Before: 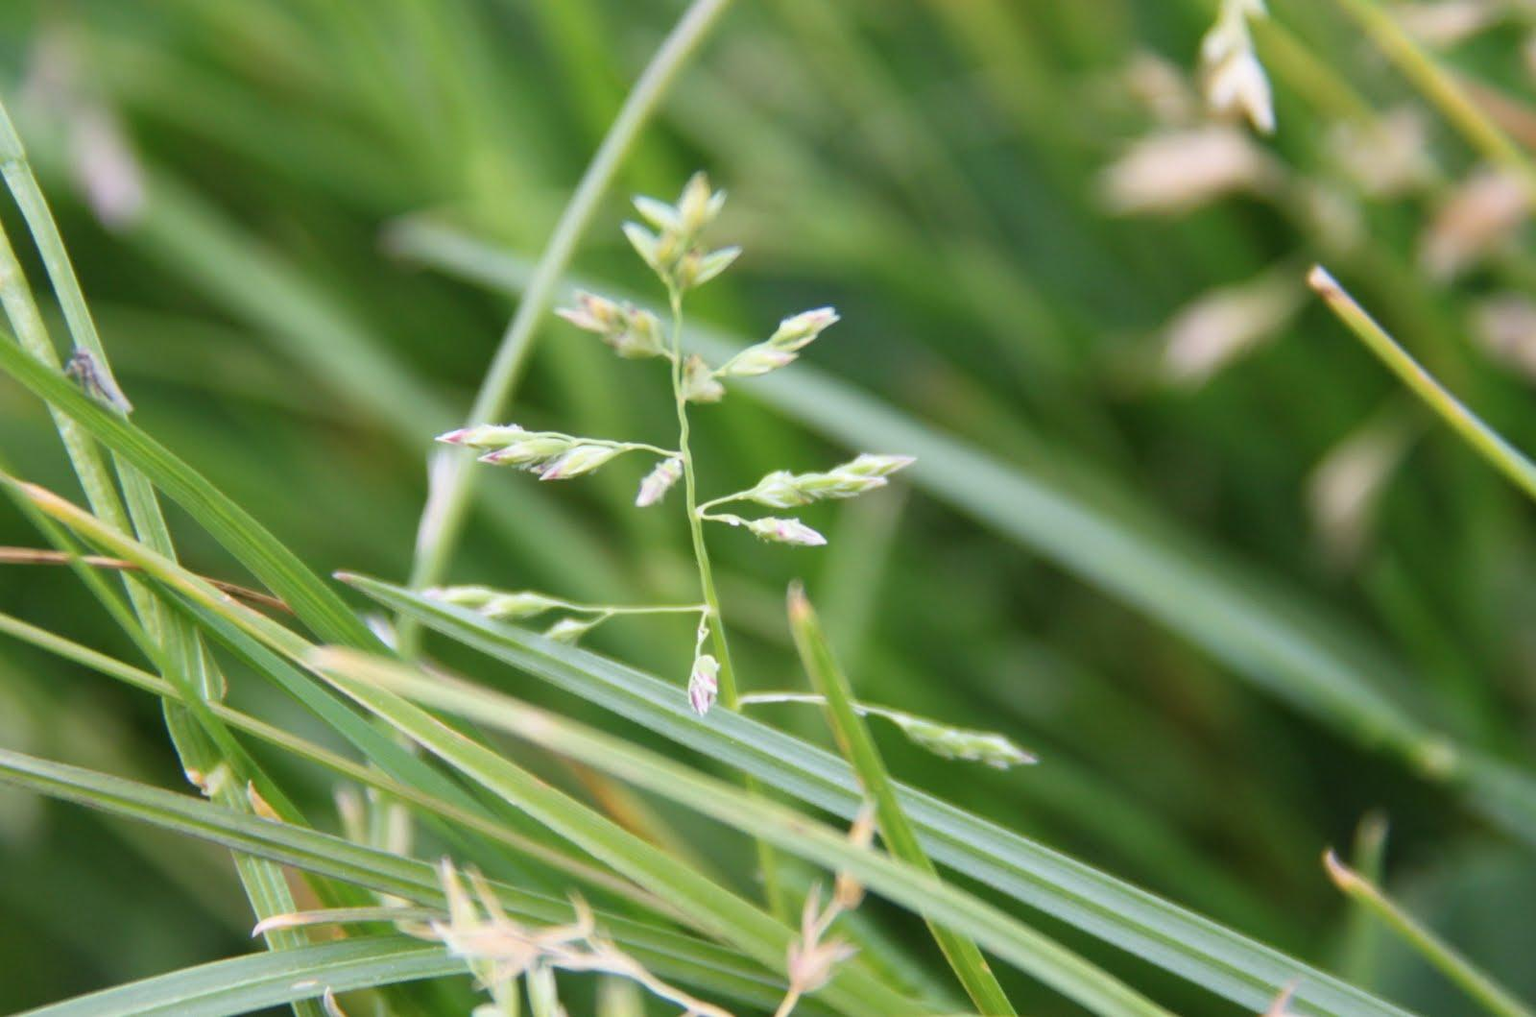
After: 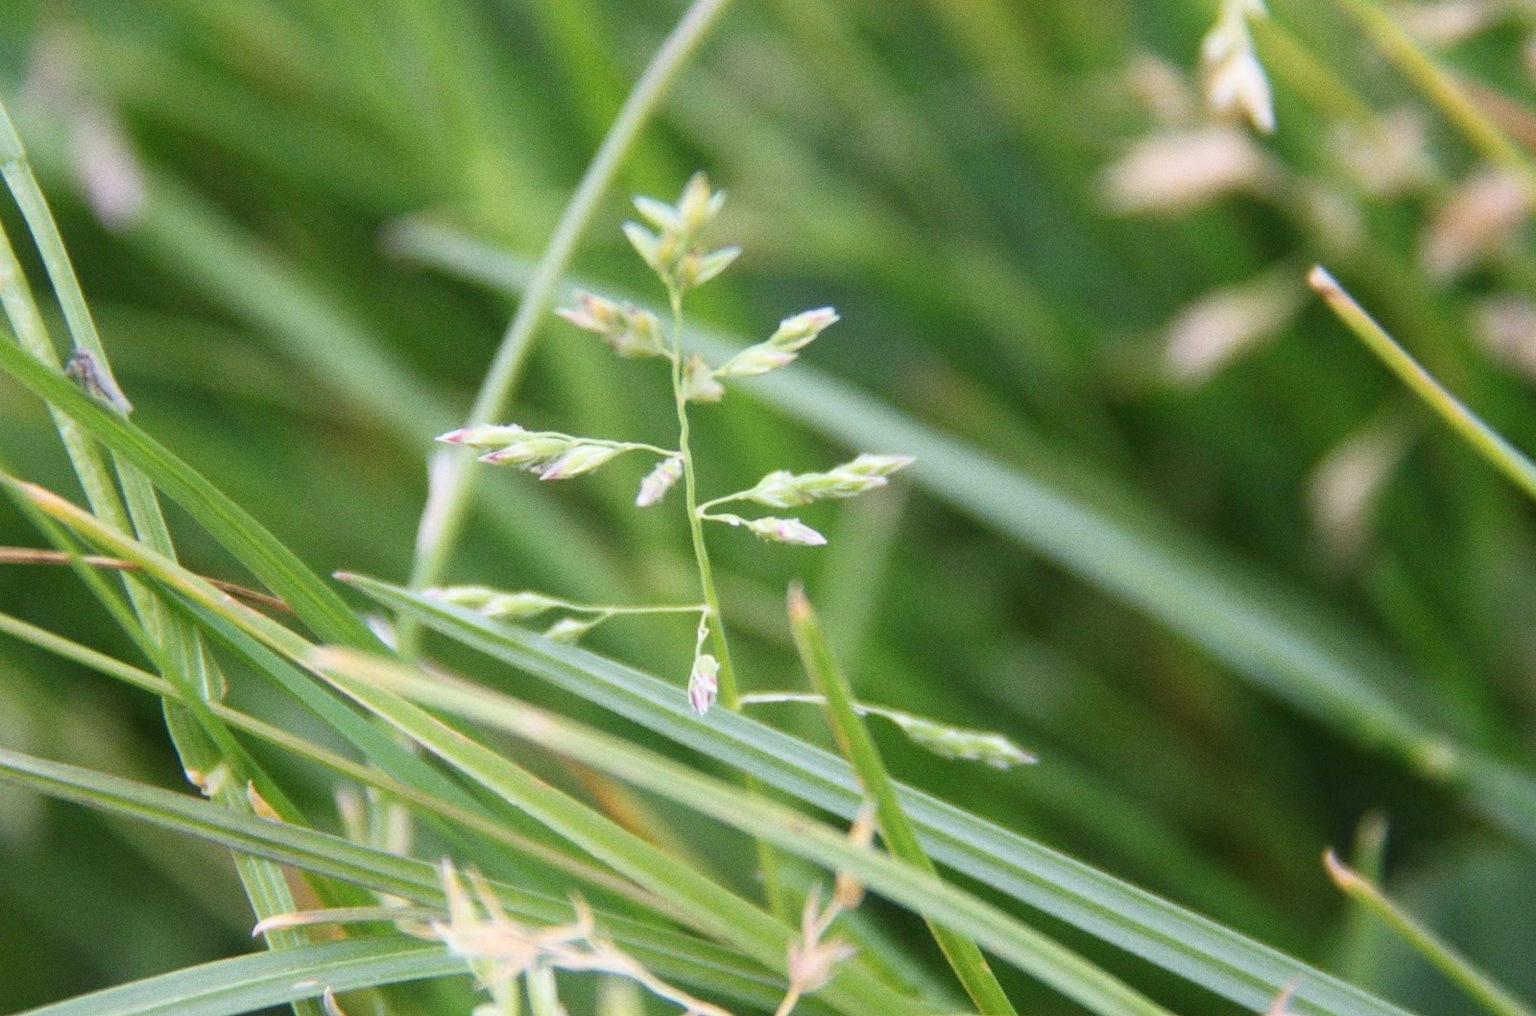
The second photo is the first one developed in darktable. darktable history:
grain: on, module defaults
bloom: size 16%, threshold 98%, strength 20%
